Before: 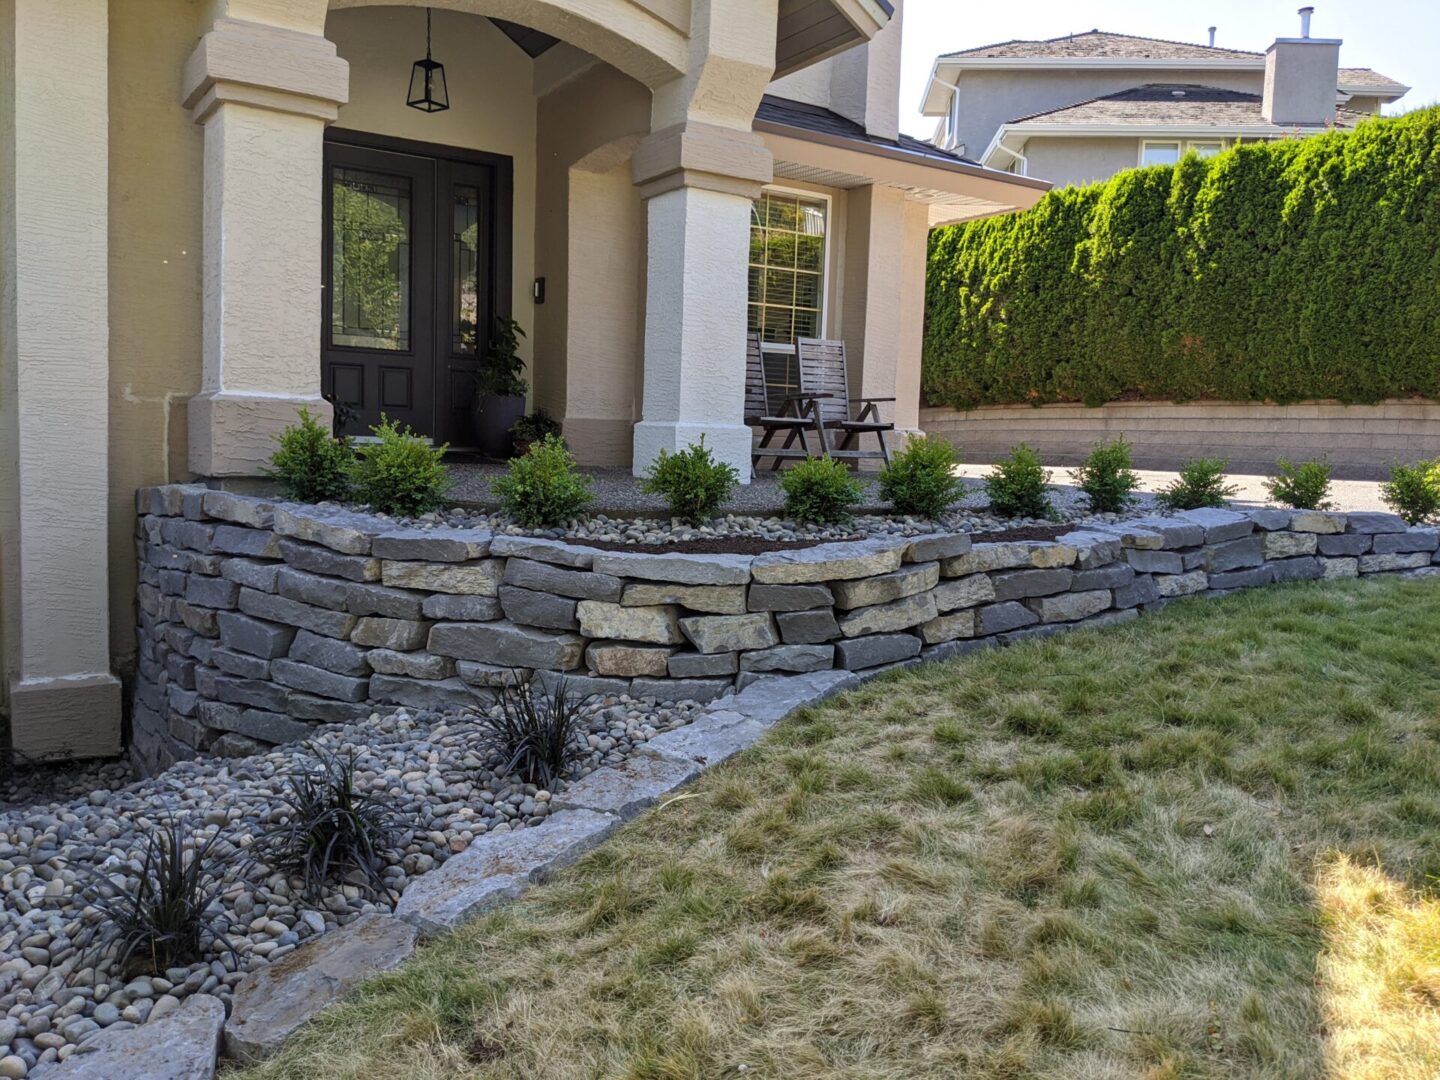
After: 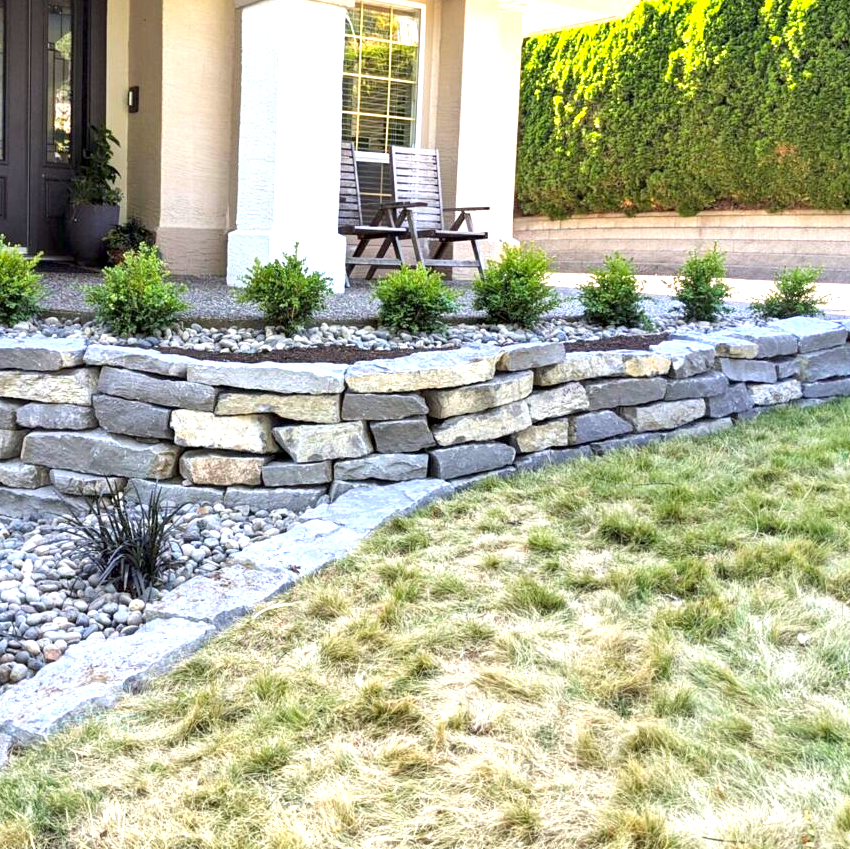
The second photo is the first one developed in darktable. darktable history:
contrast brightness saturation: contrast 0.08, saturation 0.02
crop and rotate: left 28.256%, top 17.734%, right 12.656%, bottom 3.573%
vibrance: on, module defaults
exposure: black level correction 0.001, exposure 1.84 EV, compensate highlight preservation false
